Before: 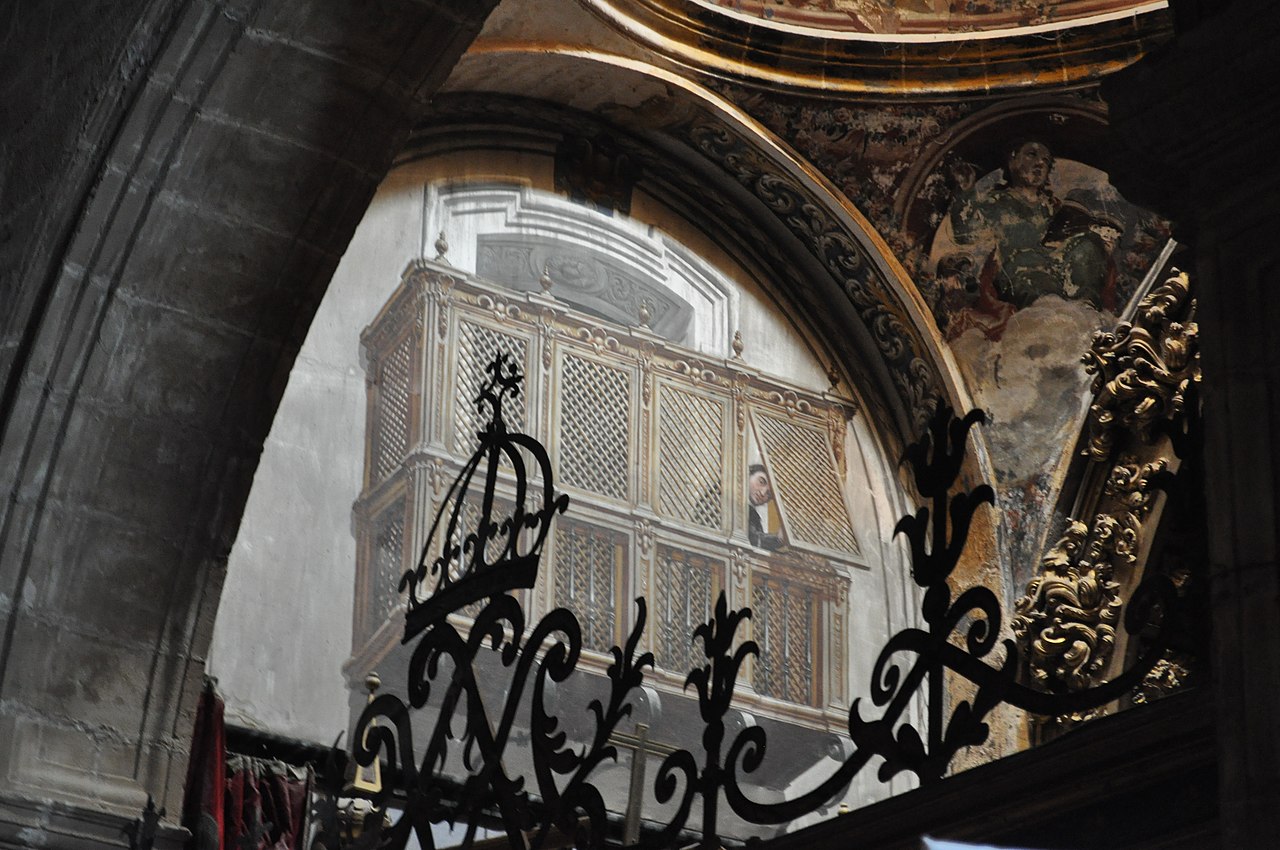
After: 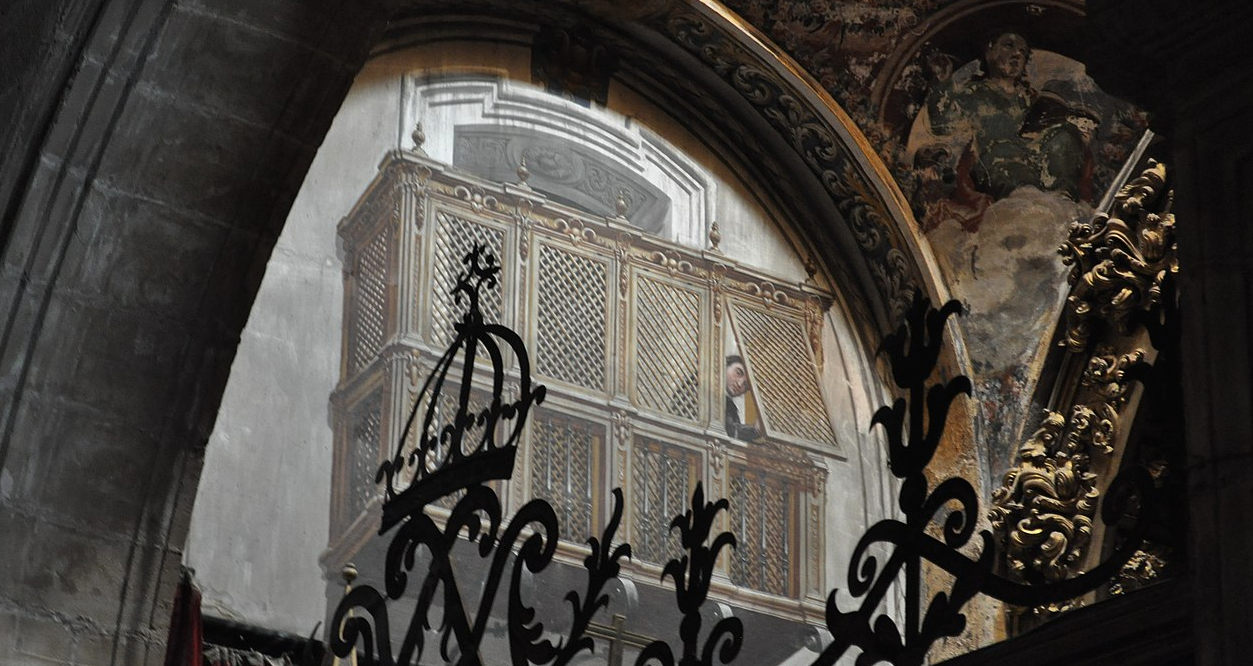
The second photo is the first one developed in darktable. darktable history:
crop and rotate: left 1.823%, top 12.895%, right 0.256%, bottom 8.729%
tone curve: curves: ch0 [(0, 0) (0.641, 0.595) (1, 1)], preserve colors none
